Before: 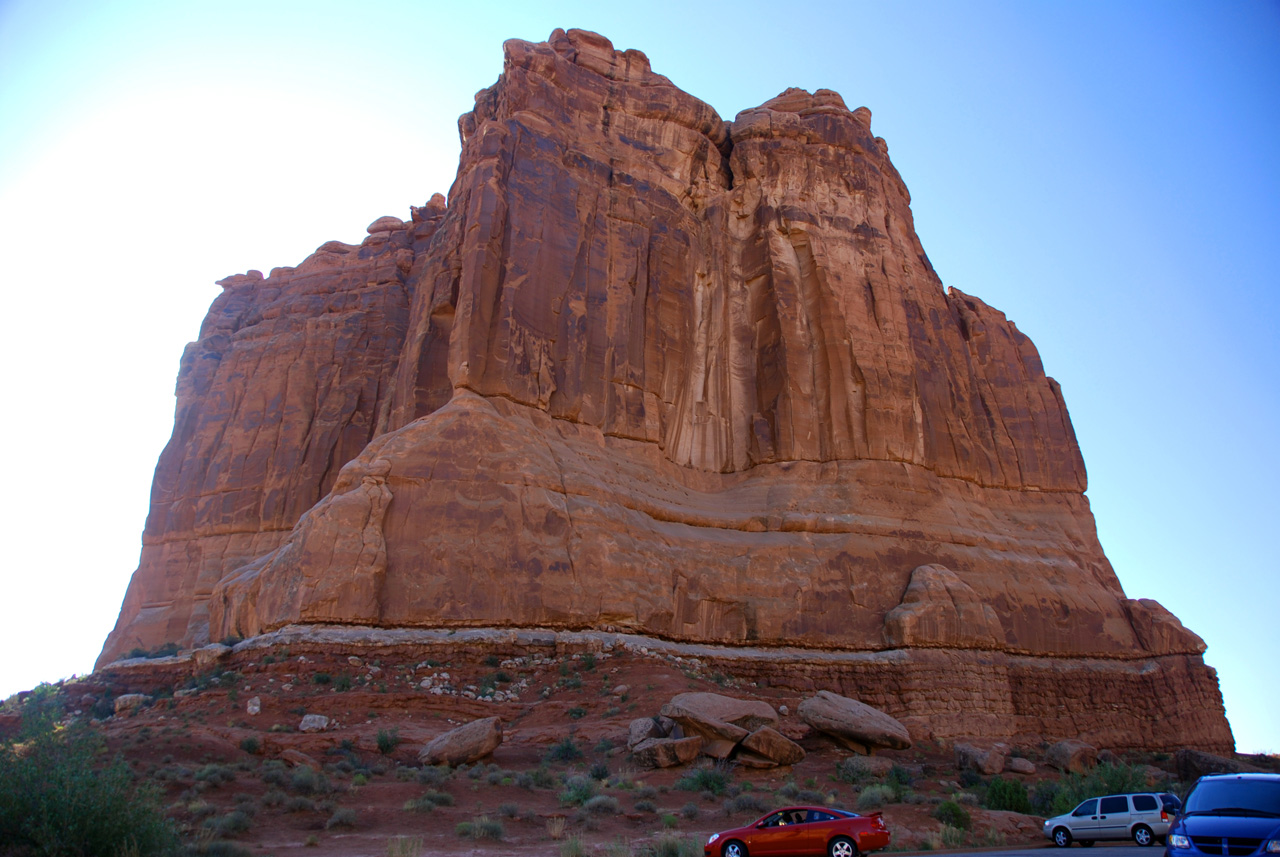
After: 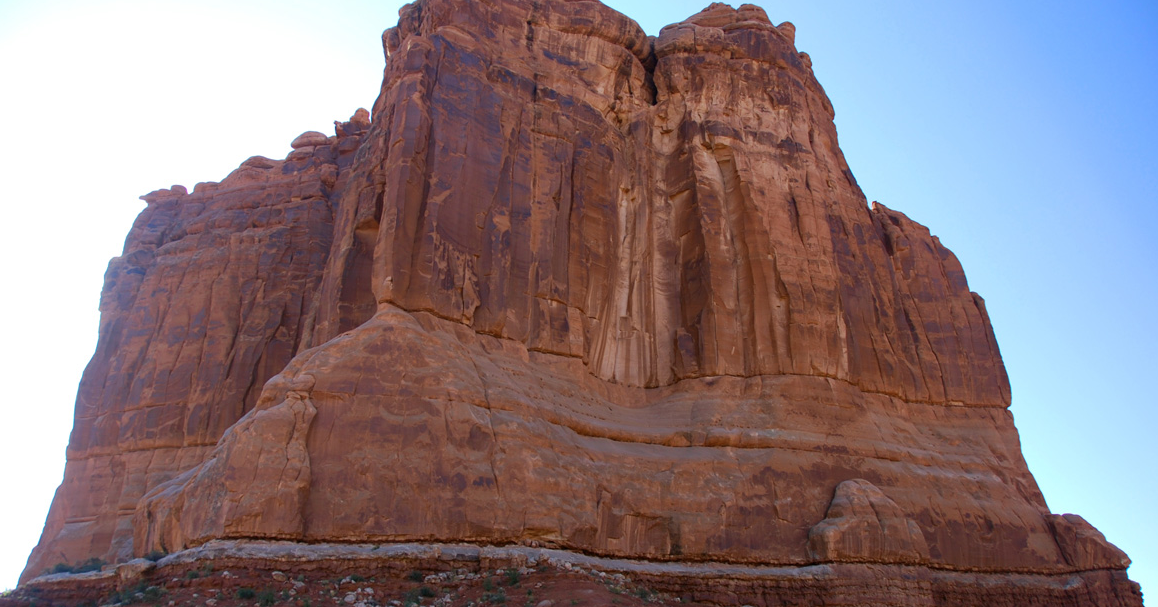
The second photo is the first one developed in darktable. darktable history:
crop: left 6.011%, top 9.952%, right 3.509%, bottom 19.158%
